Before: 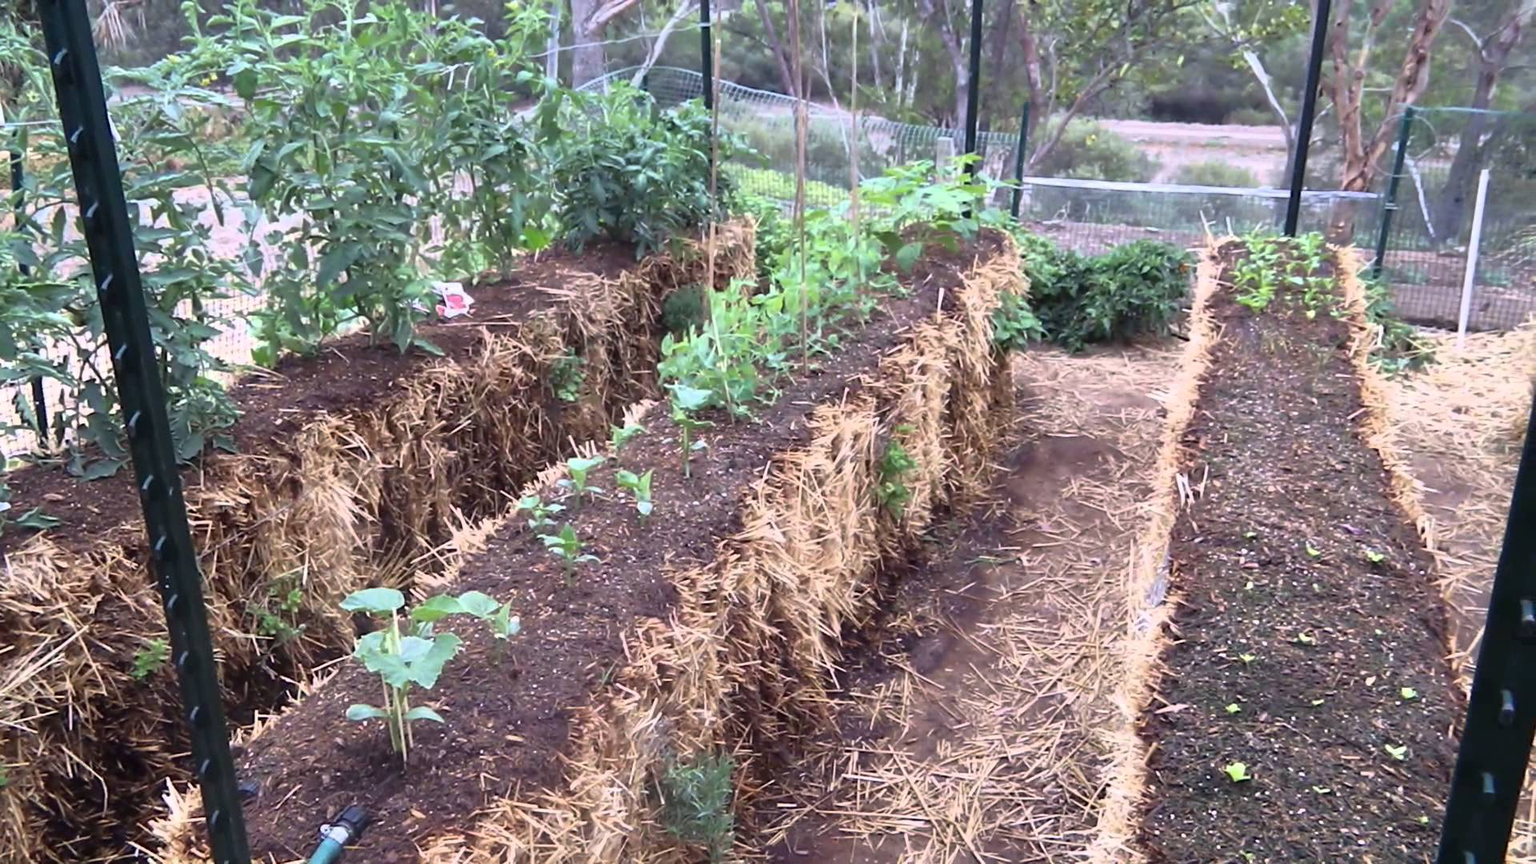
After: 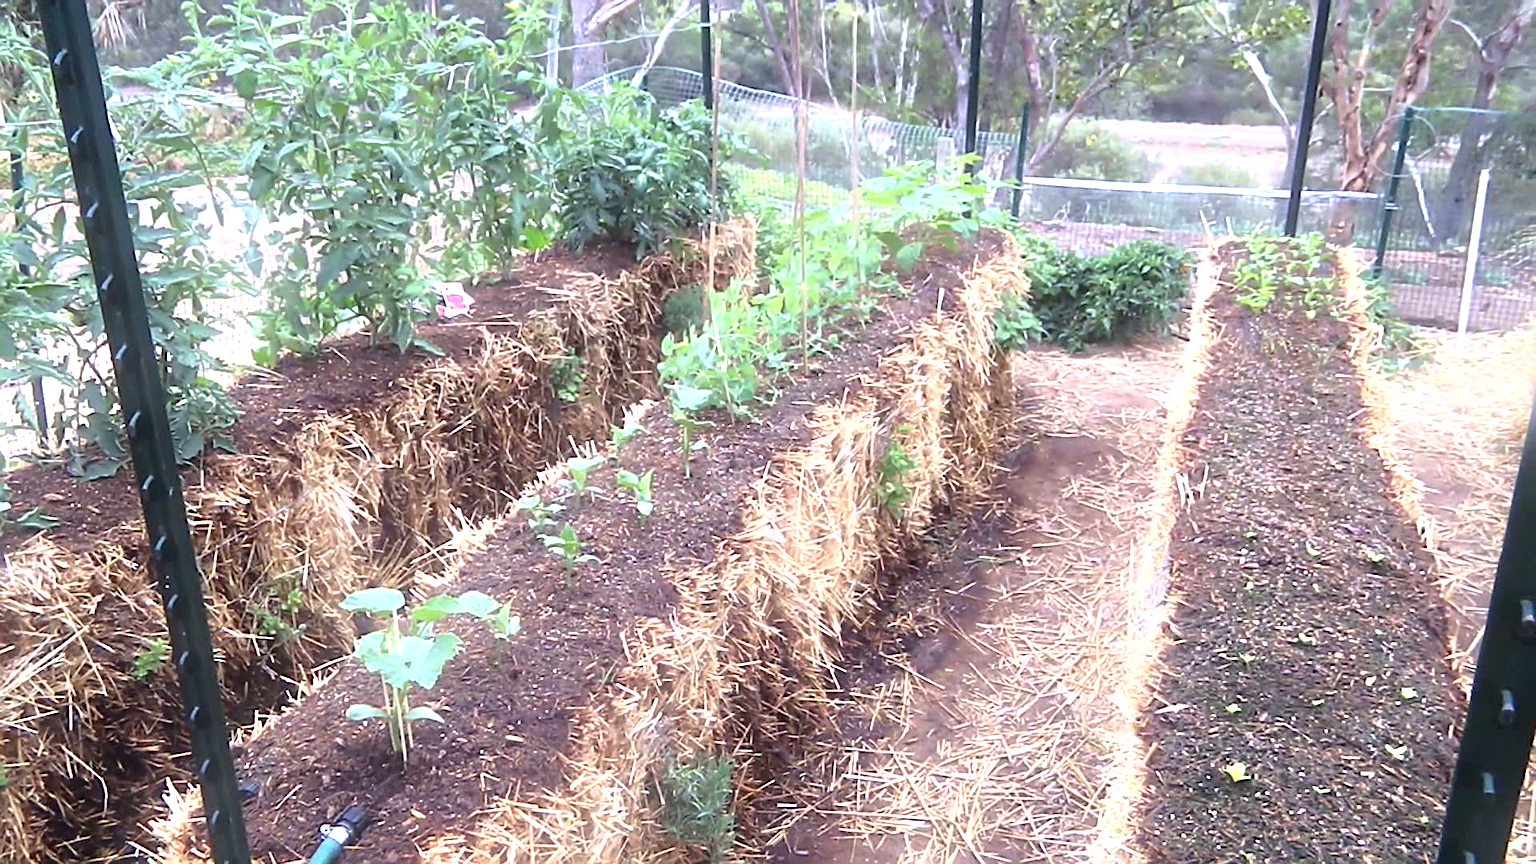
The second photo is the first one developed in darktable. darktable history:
exposure: exposure 0.6 EV, compensate highlight preservation false
sharpen: on, module defaults
bloom: size 9%, threshold 100%, strength 7%
